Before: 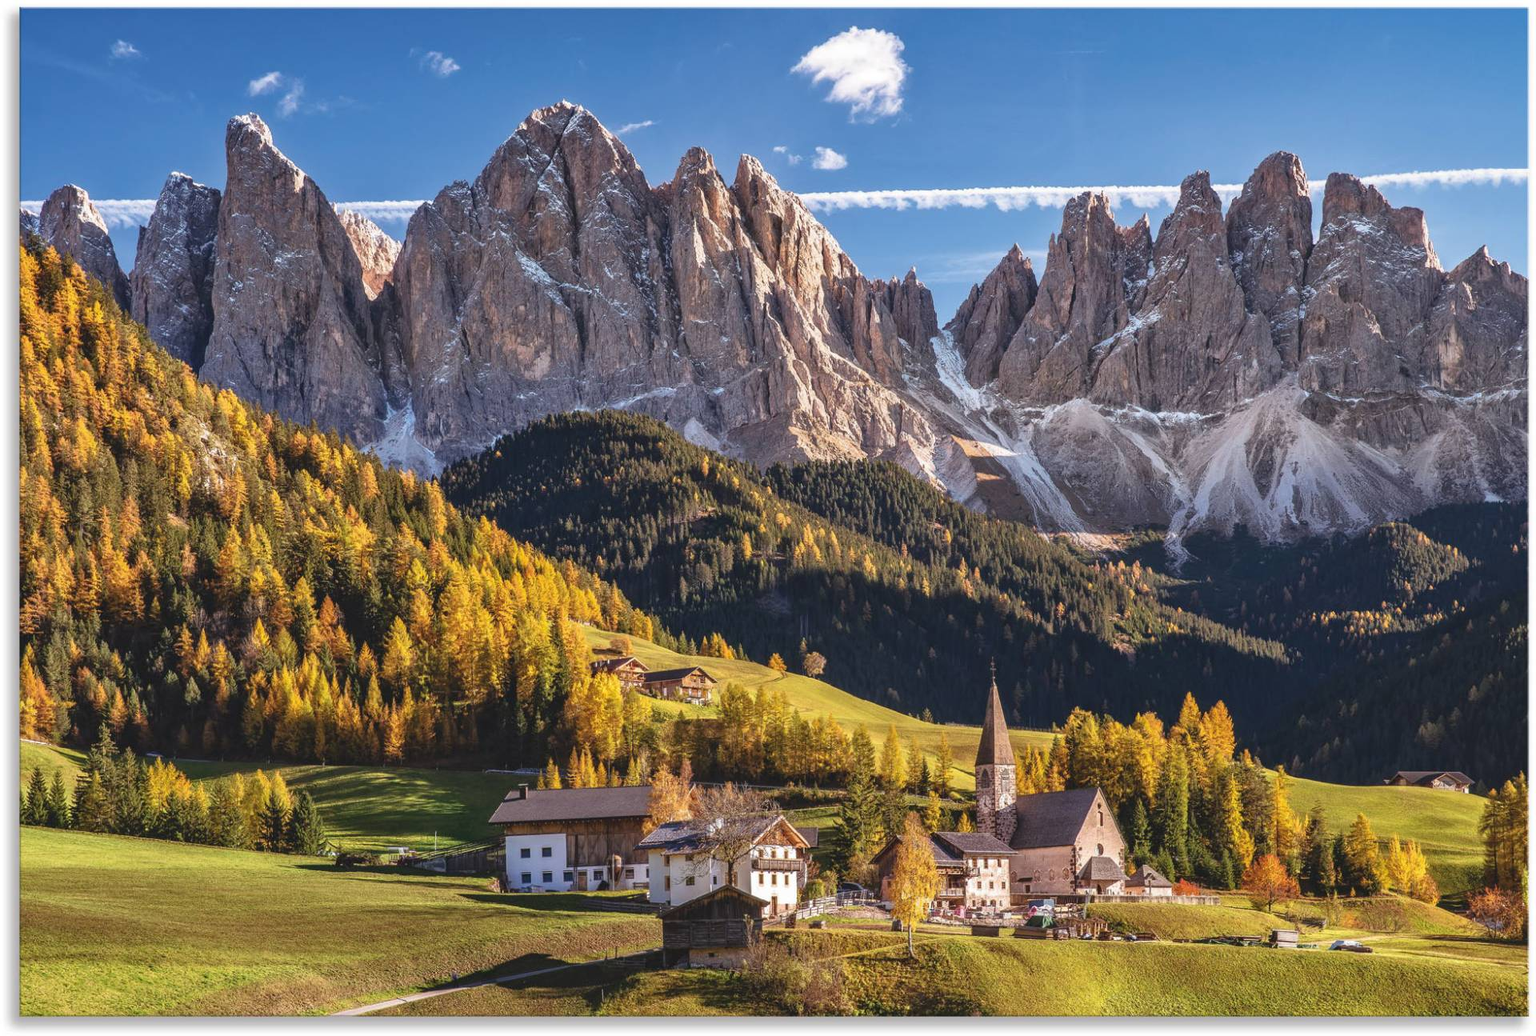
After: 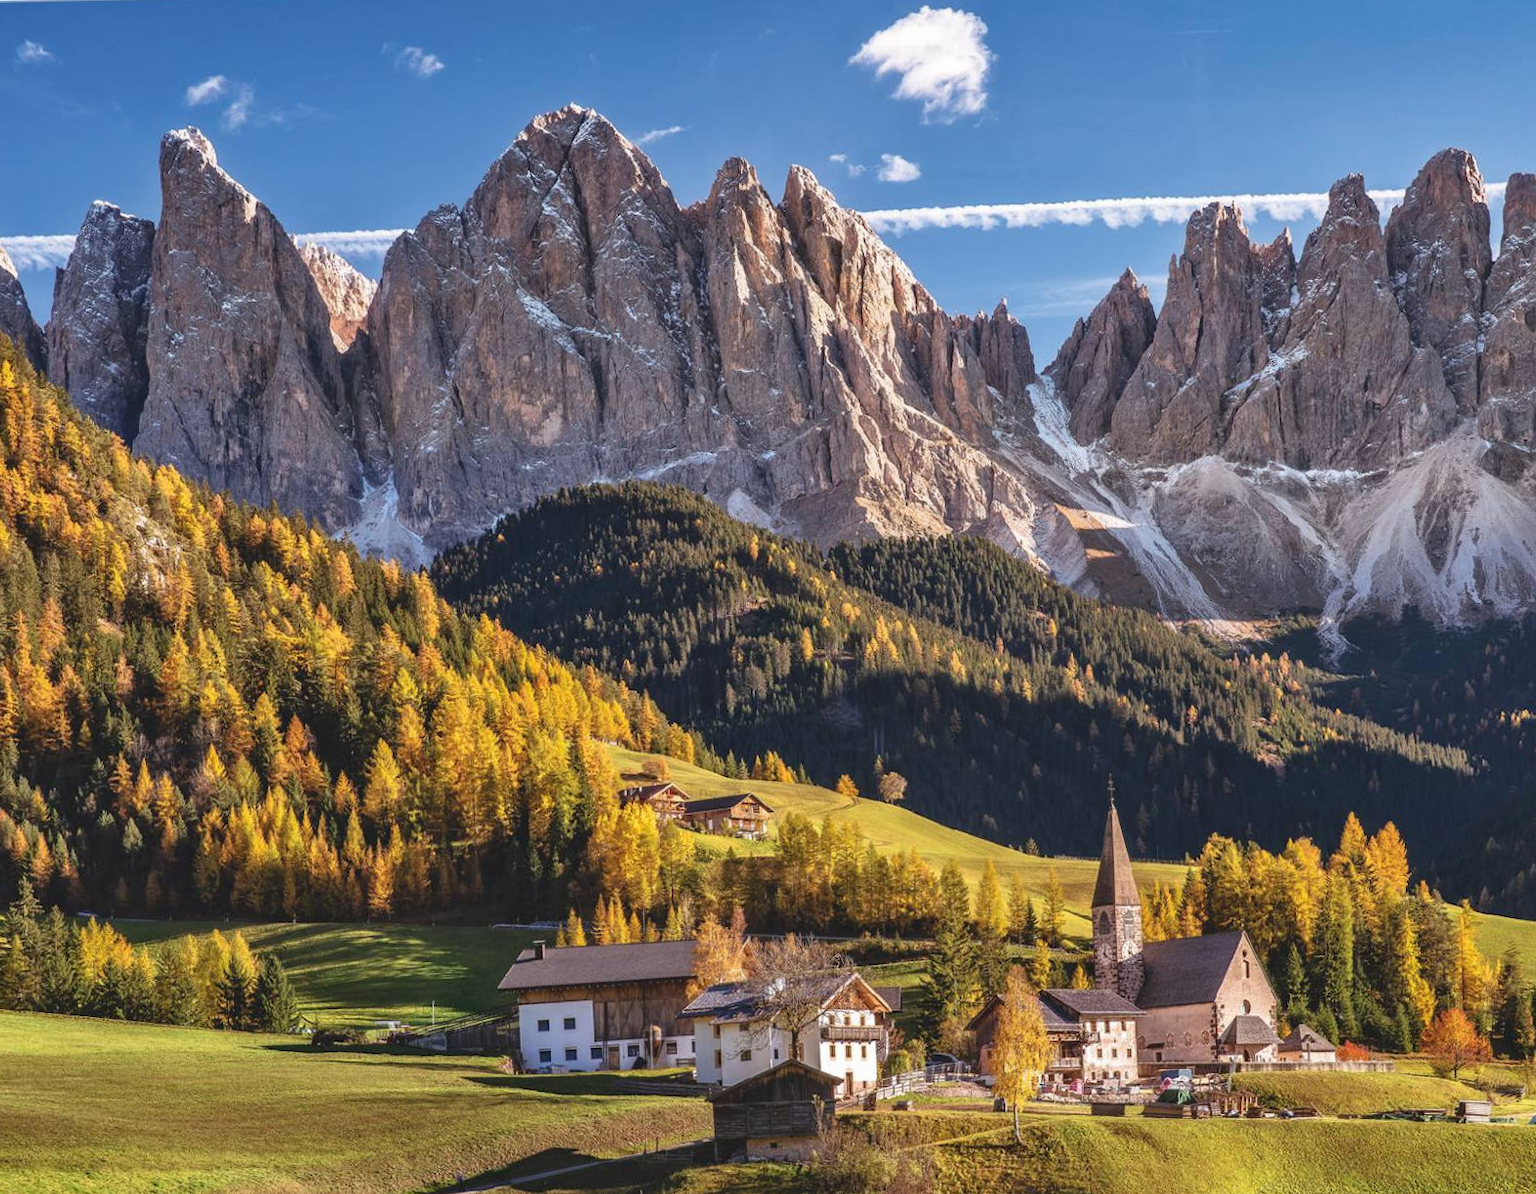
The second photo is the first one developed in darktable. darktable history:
crop and rotate: angle 1.15°, left 4.473%, top 0.545%, right 11.351%, bottom 2.468%
shadows and highlights: shadows 36.89, highlights -28.05, soften with gaussian
